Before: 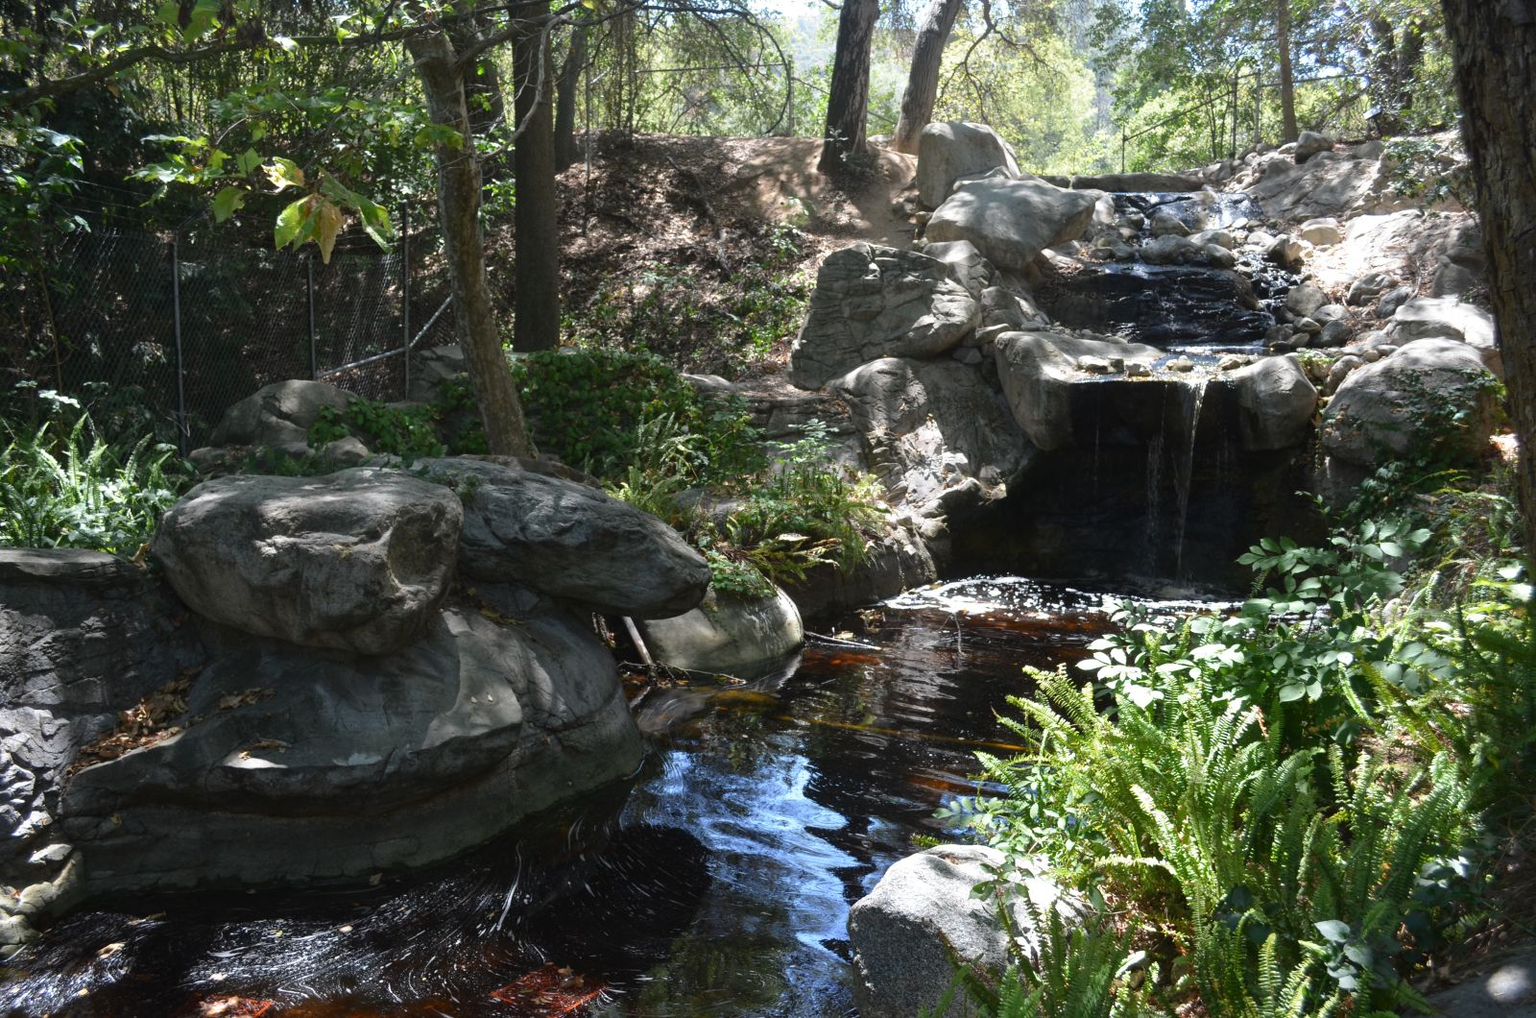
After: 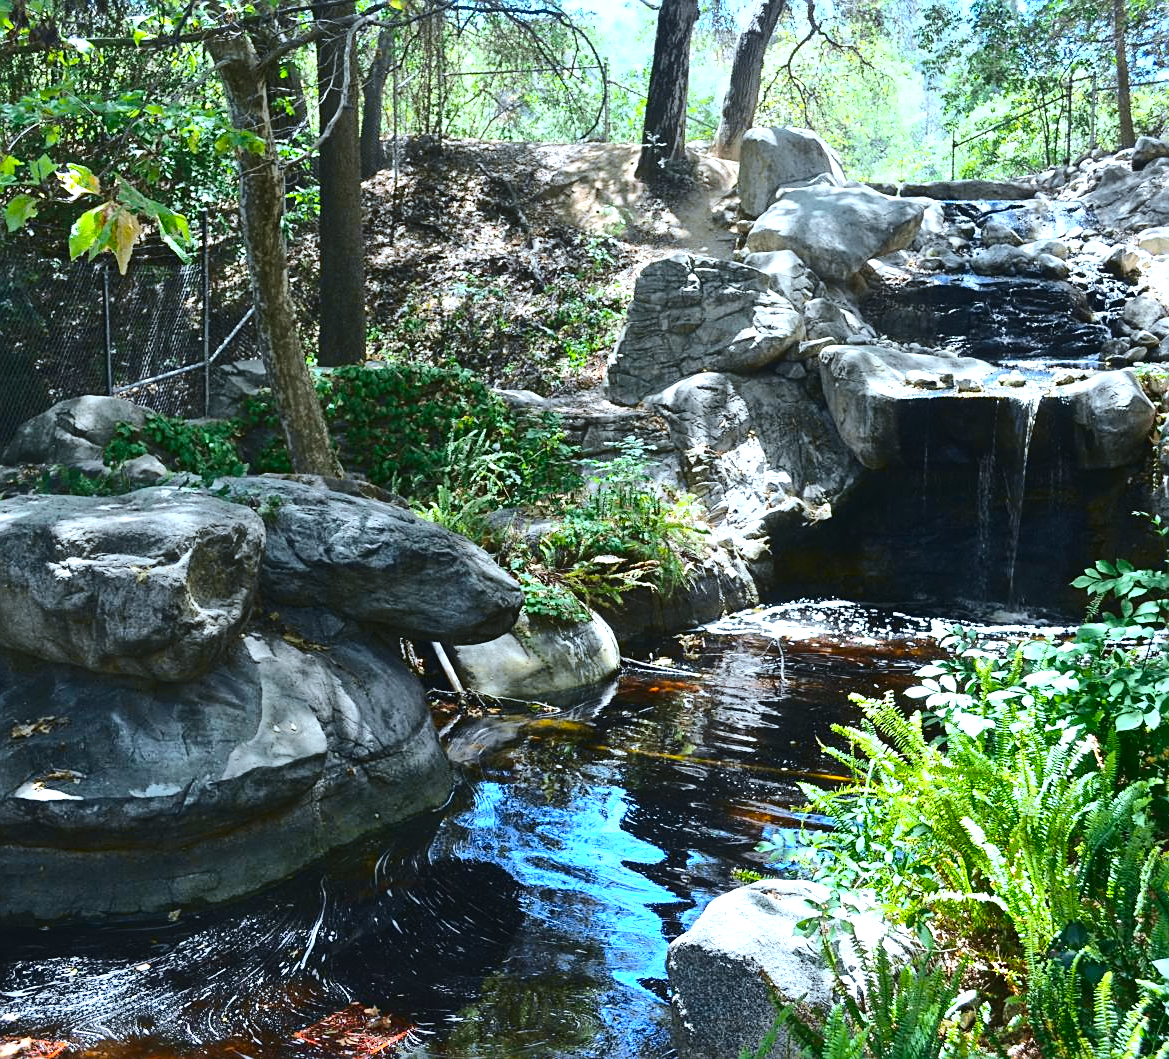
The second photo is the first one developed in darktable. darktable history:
tone curve: curves: ch0 [(0.003, 0.023) (0.071, 0.052) (0.236, 0.197) (0.466, 0.557) (0.644, 0.748) (0.803, 0.88) (0.994, 0.968)]; ch1 [(0, 0) (0.262, 0.227) (0.417, 0.386) (0.469, 0.467) (0.502, 0.498) (0.528, 0.53) (0.573, 0.57) (0.605, 0.621) (0.644, 0.671) (0.686, 0.728) (0.994, 0.987)]; ch2 [(0, 0) (0.262, 0.188) (0.385, 0.353) (0.427, 0.424) (0.495, 0.493) (0.515, 0.534) (0.547, 0.556) (0.589, 0.613) (0.644, 0.748) (1, 1)], color space Lab, independent channels, preserve colors none
crop: left 13.584%, right 13.331%
color calibration: illuminant F (fluorescent), F source F9 (Cool White Deluxe 4150 K) – high CRI, x 0.374, y 0.373, temperature 4157.93 K
shadows and highlights: highlights color adjustment 0.896%, low approximation 0.01, soften with gaussian
exposure: black level correction 0, exposure 0.953 EV, compensate exposure bias true, compensate highlight preservation false
sharpen: on, module defaults
base curve: curves: ch0 [(0, 0) (0.74, 0.67) (1, 1)]
